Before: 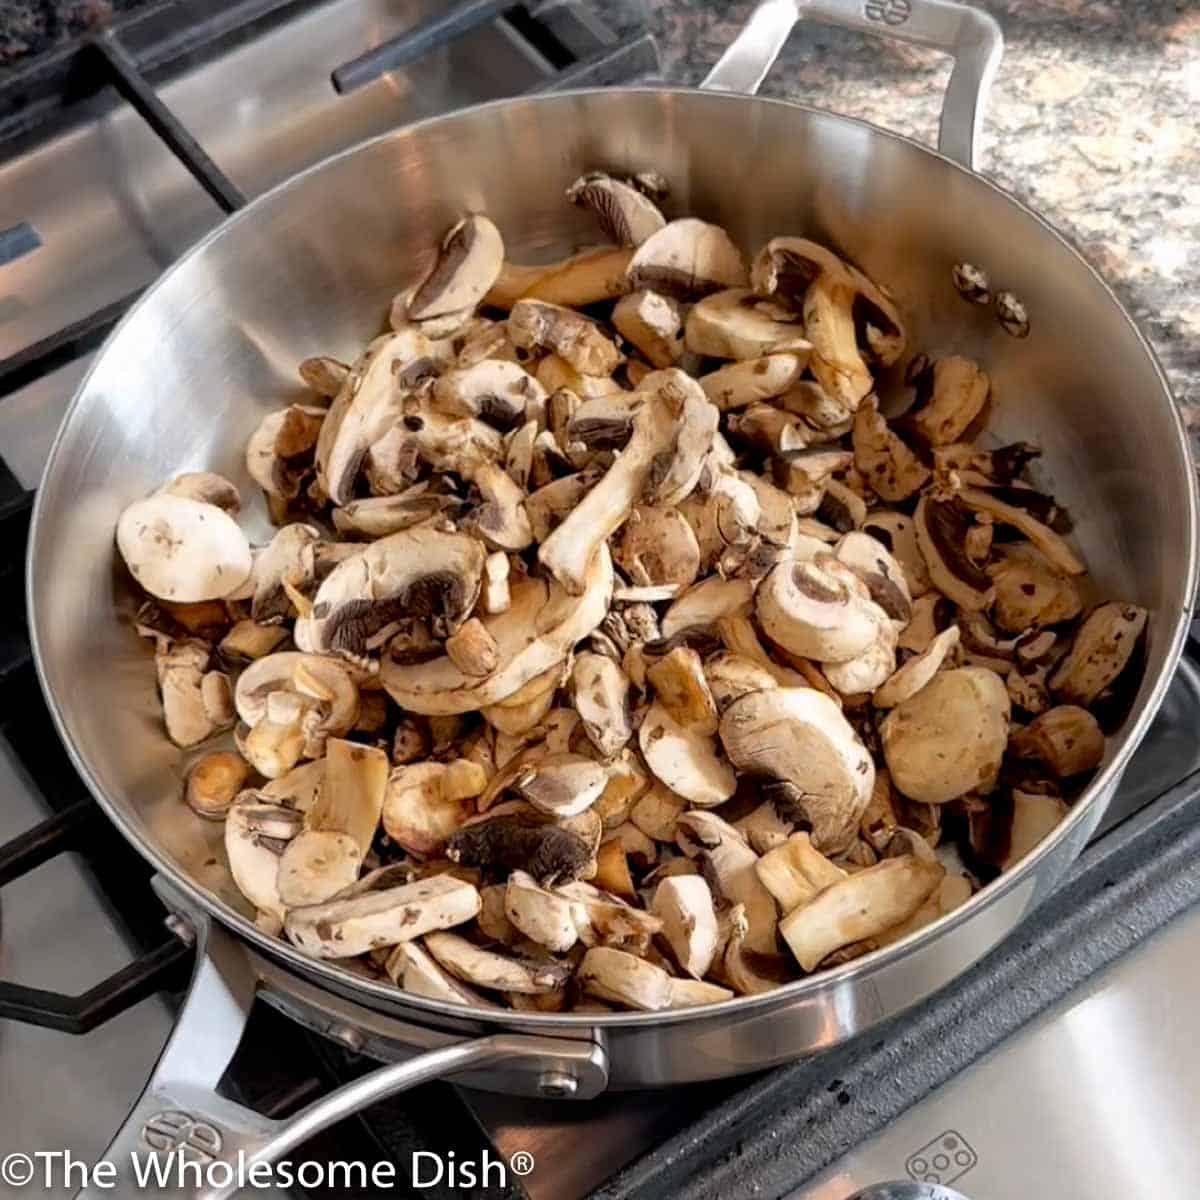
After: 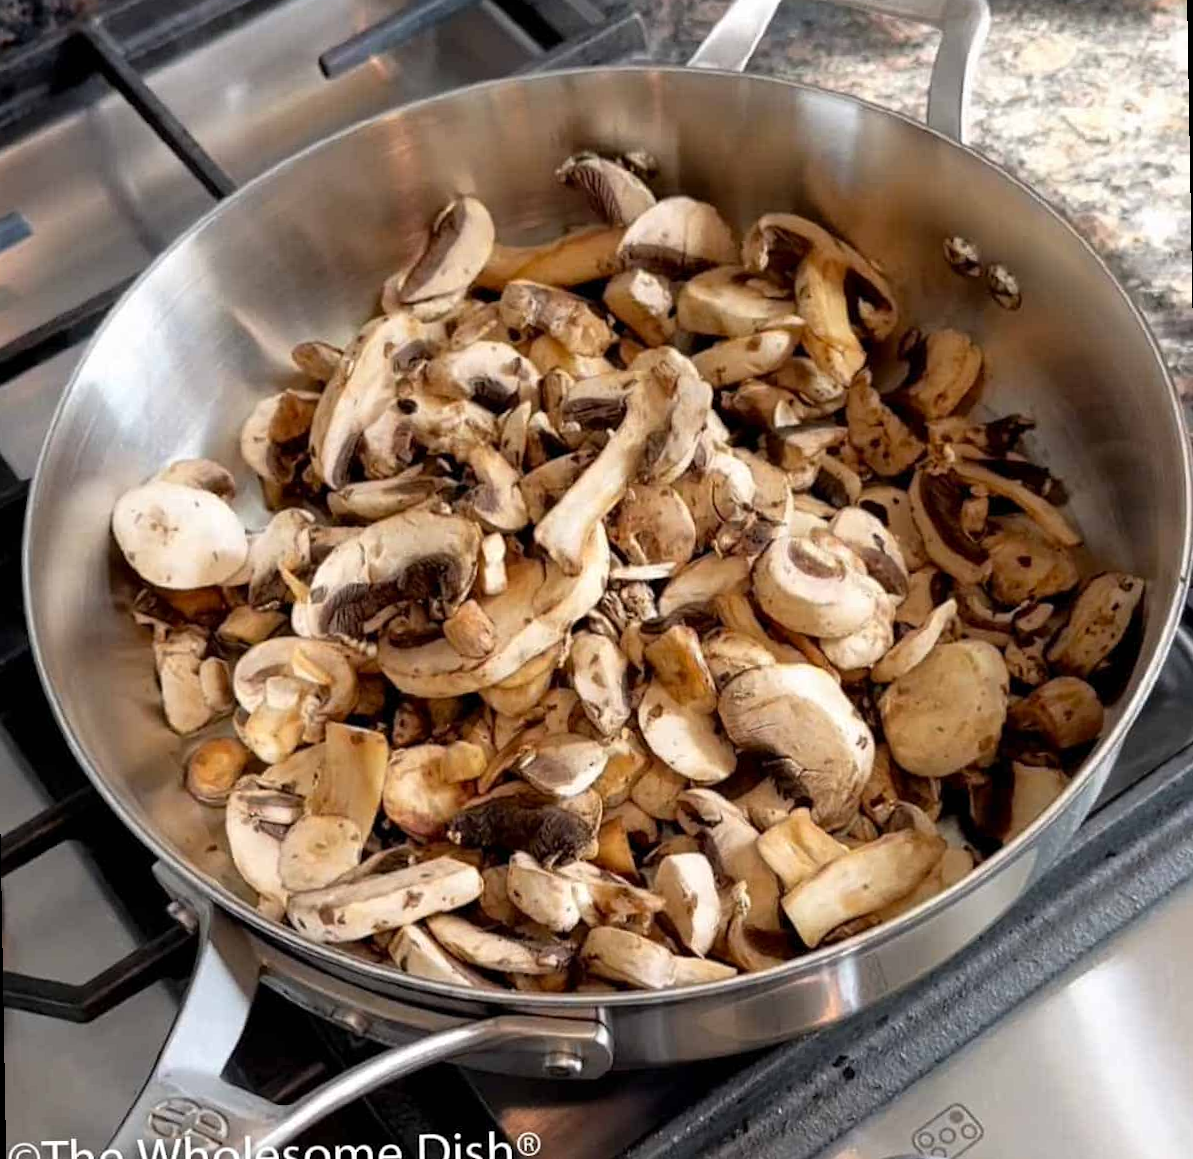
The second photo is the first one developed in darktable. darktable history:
rotate and perspective: rotation -1°, crop left 0.011, crop right 0.989, crop top 0.025, crop bottom 0.975
tone equalizer: on, module defaults
